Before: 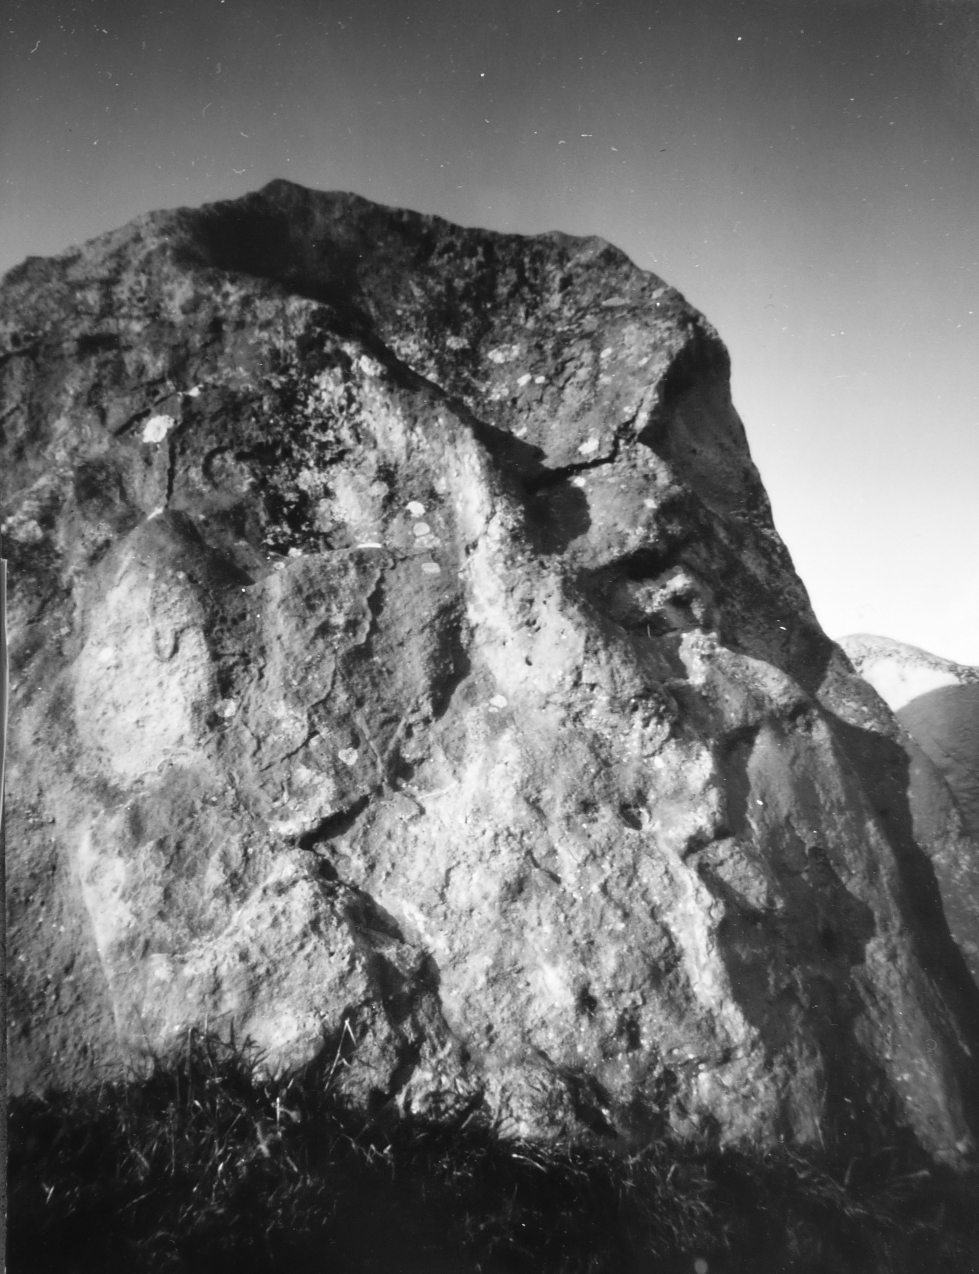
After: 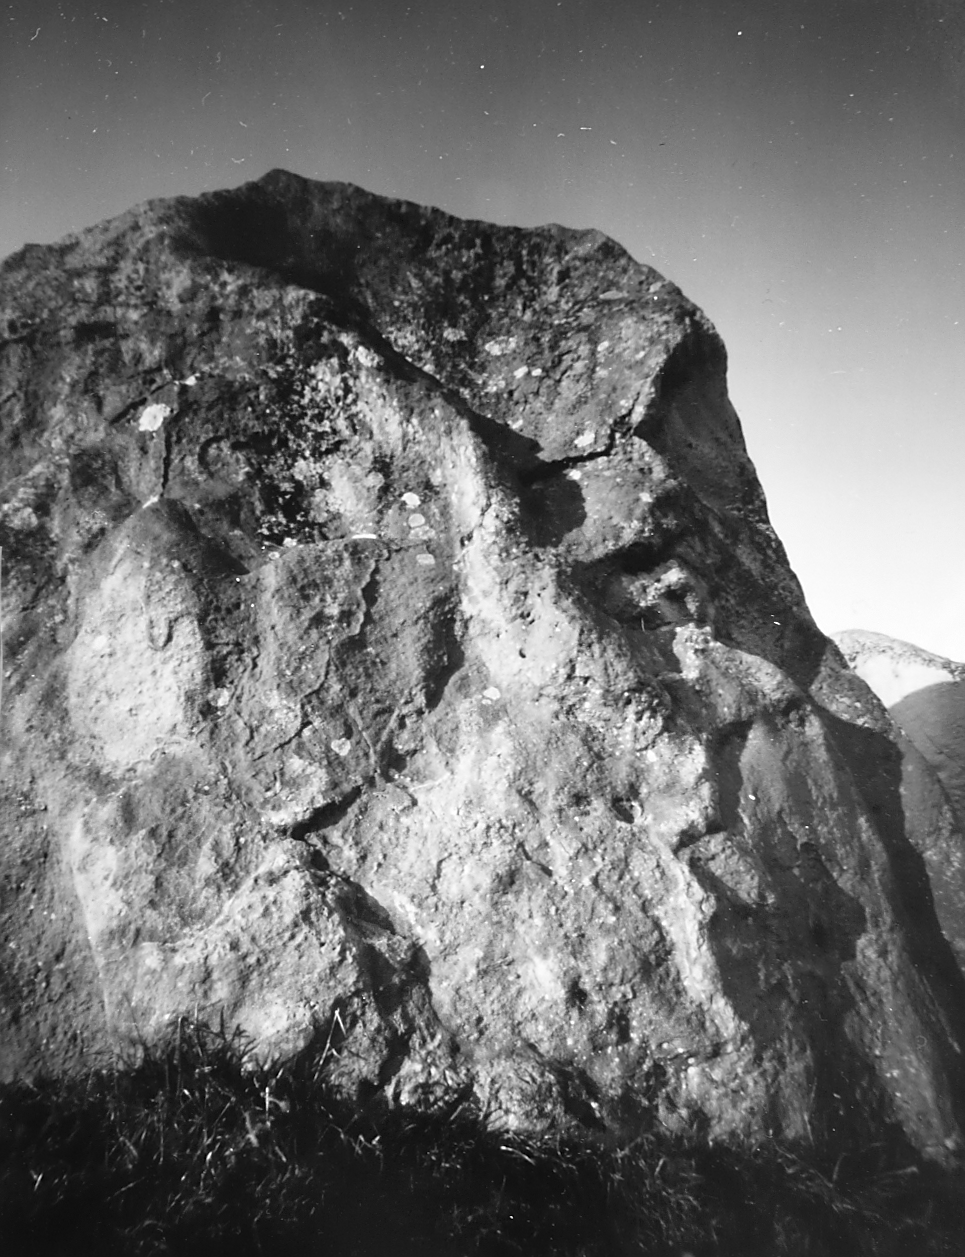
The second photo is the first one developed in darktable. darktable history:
sharpen: on, module defaults
crop and rotate: angle -0.595°
exposure: compensate highlight preservation false
velvia: strength 67.69%, mid-tones bias 0.98
